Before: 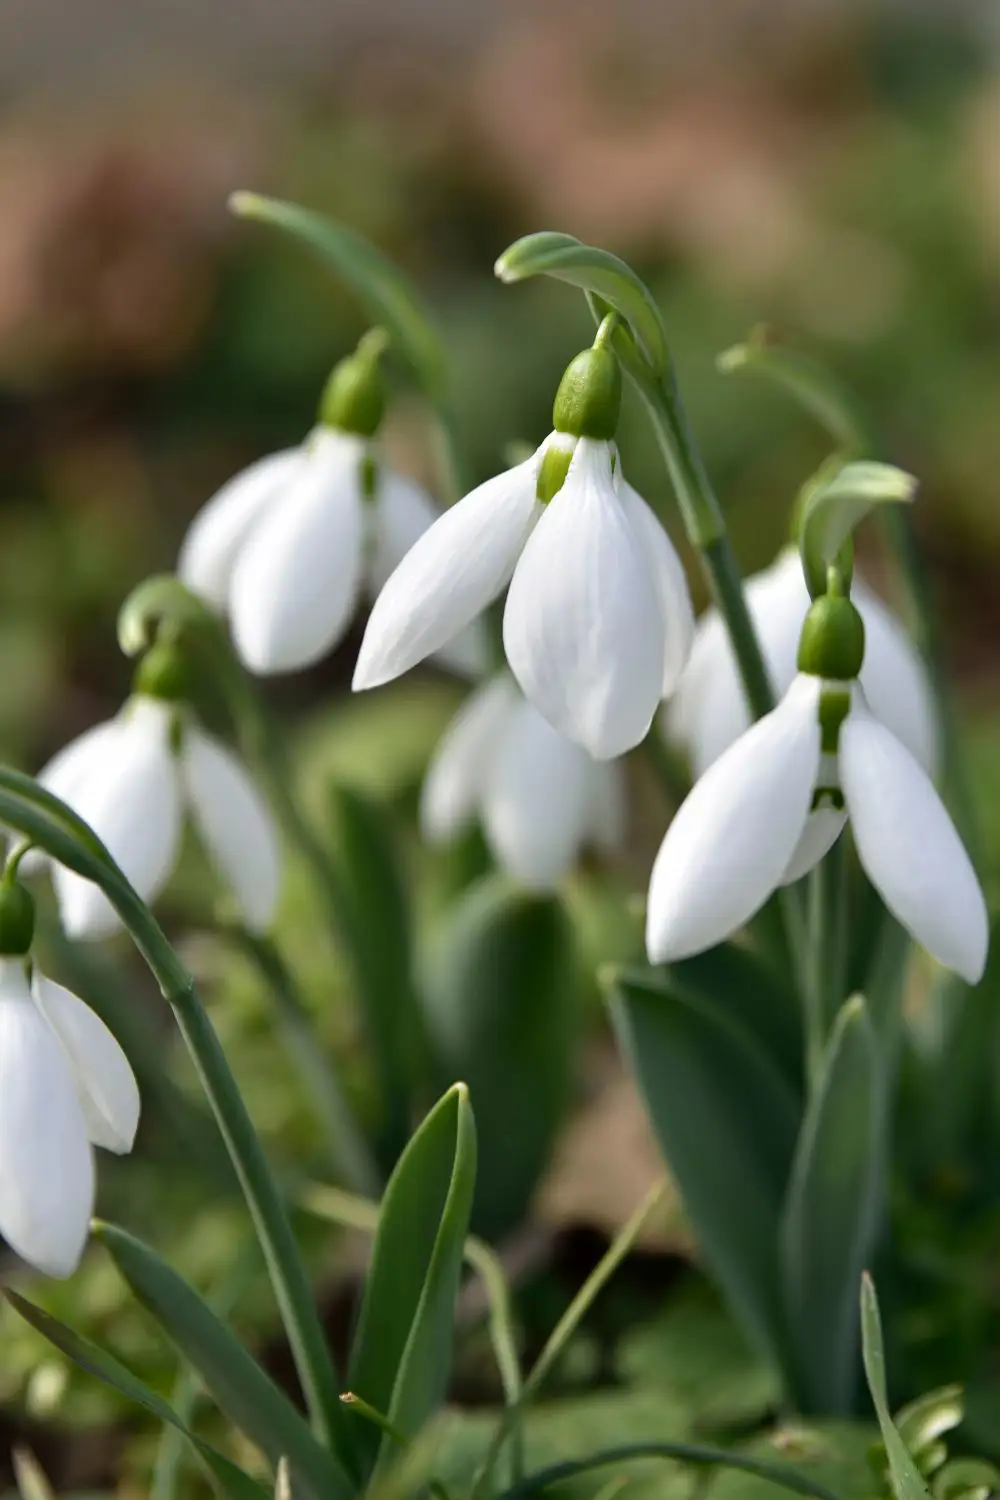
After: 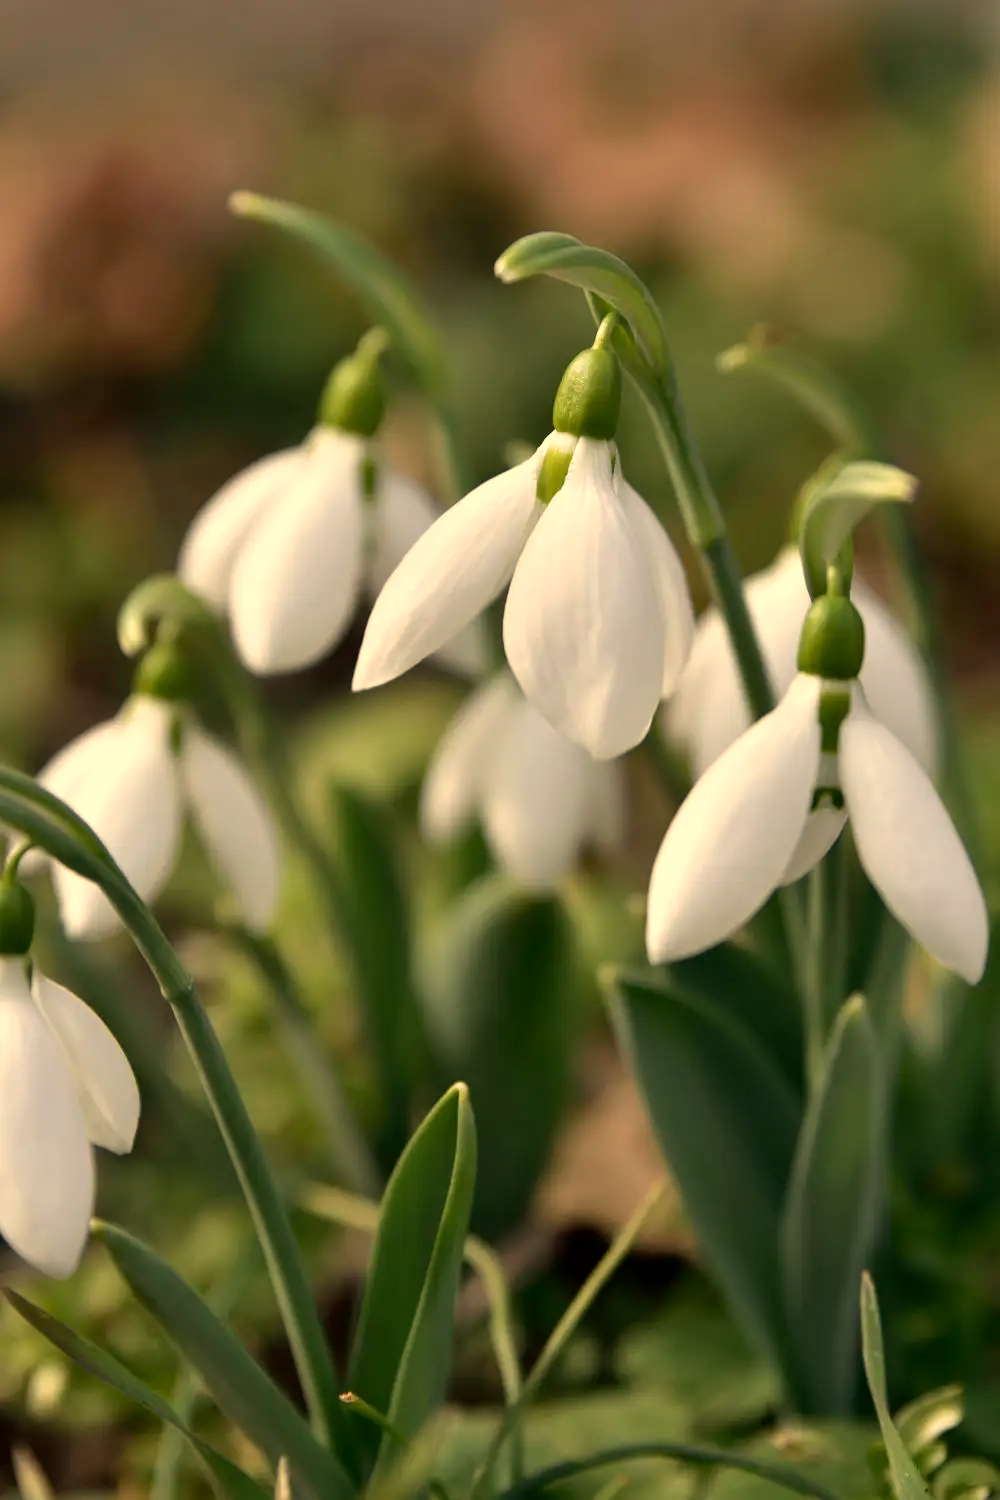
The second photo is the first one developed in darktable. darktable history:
tone equalizer: on, module defaults
exposure: black level correction 0.002, compensate highlight preservation false
white balance: red 1.138, green 0.996, blue 0.812
